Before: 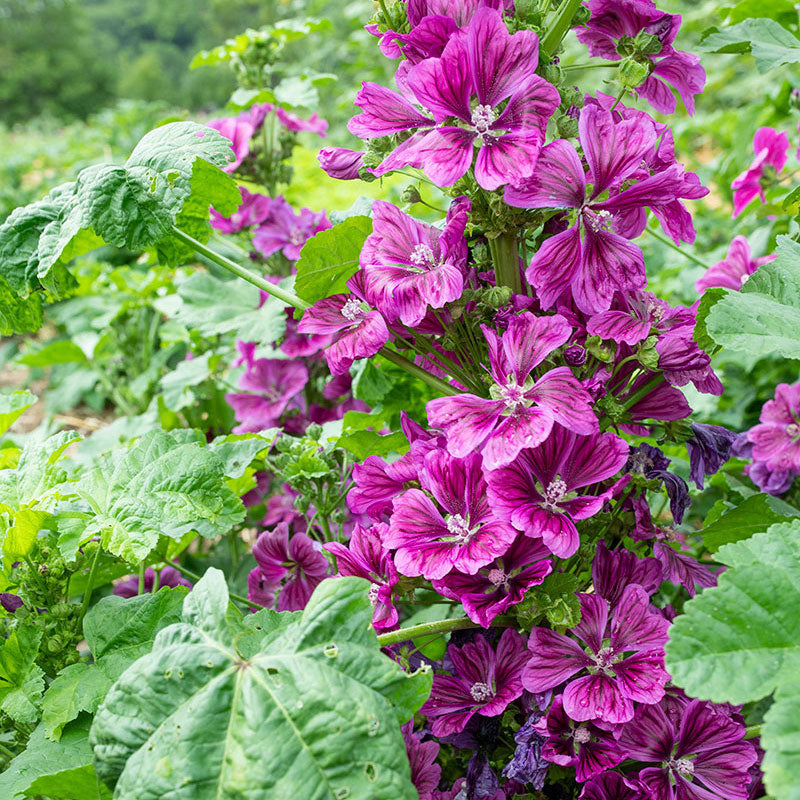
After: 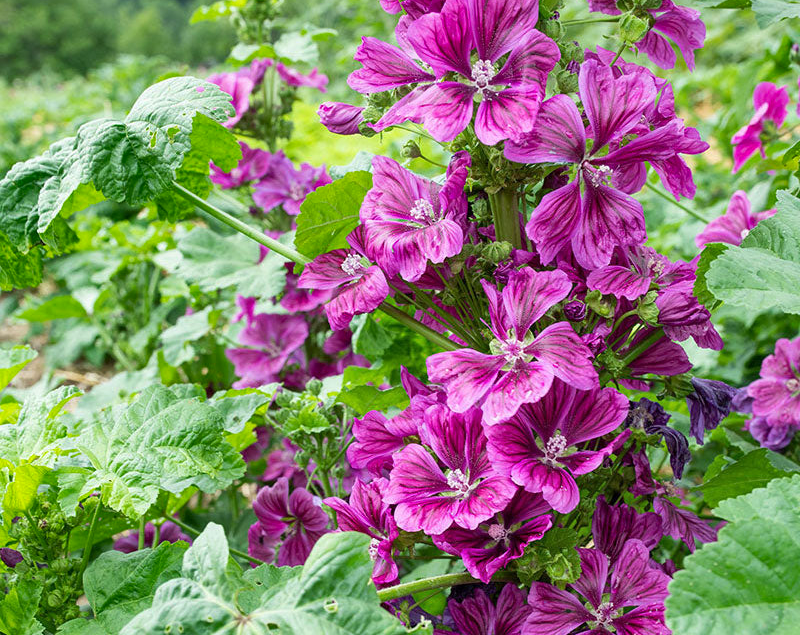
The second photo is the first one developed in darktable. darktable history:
shadows and highlights: soften with gaussian
local contrast: mode bilateral grid, contrast 15, coarseness 36, detail 105%, midtone range 0.2
white balance: emerald 1
crop and rotate: top 5.667%, bottom 14.937%
